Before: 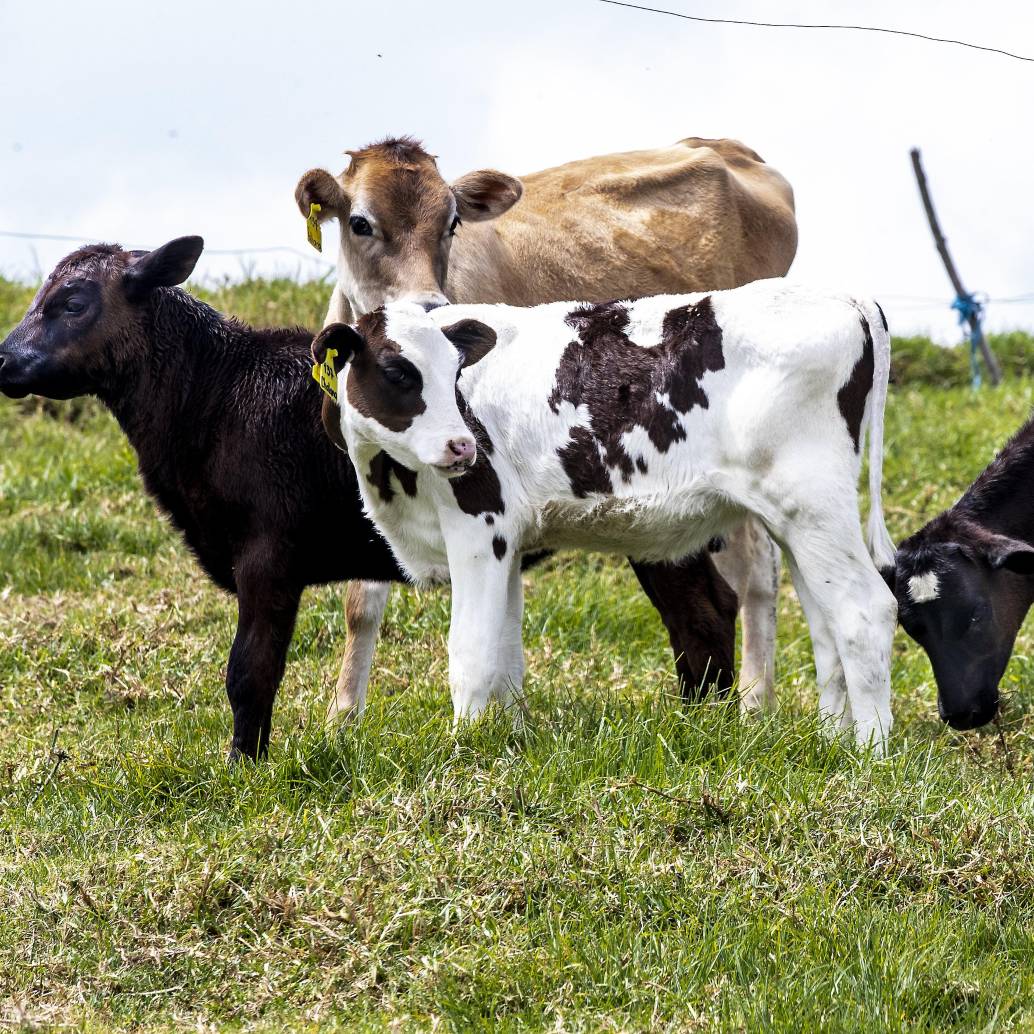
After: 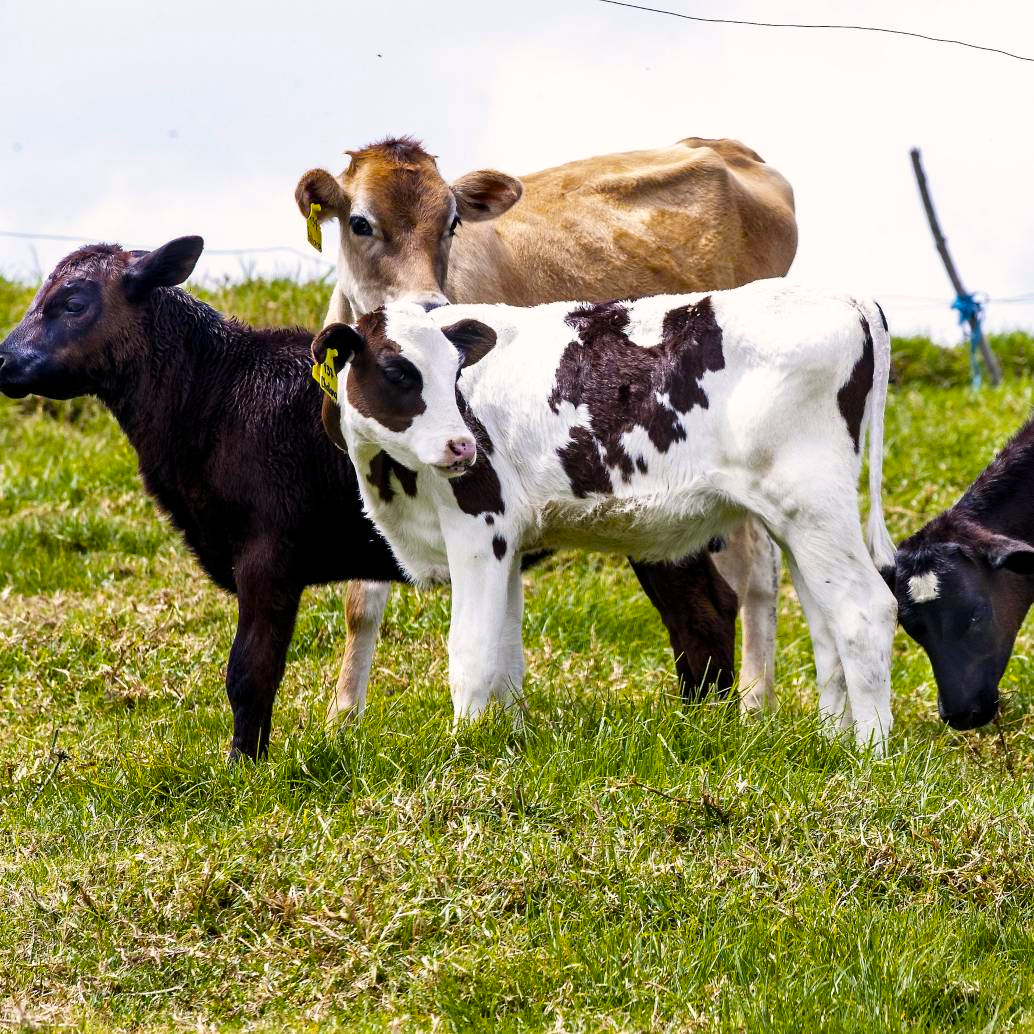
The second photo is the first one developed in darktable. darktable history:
color balance rgb: highlights gain › chroma 1.02%, highlights gain › hue 53.88°, linear chroma grading › global chroma 14.656%, perceptual saturation grading › global saturation 20%, perceptual saturation grading › highlights -25.802%, perceptual saturation grading › shadows 24.092%, global vibrance 20%
